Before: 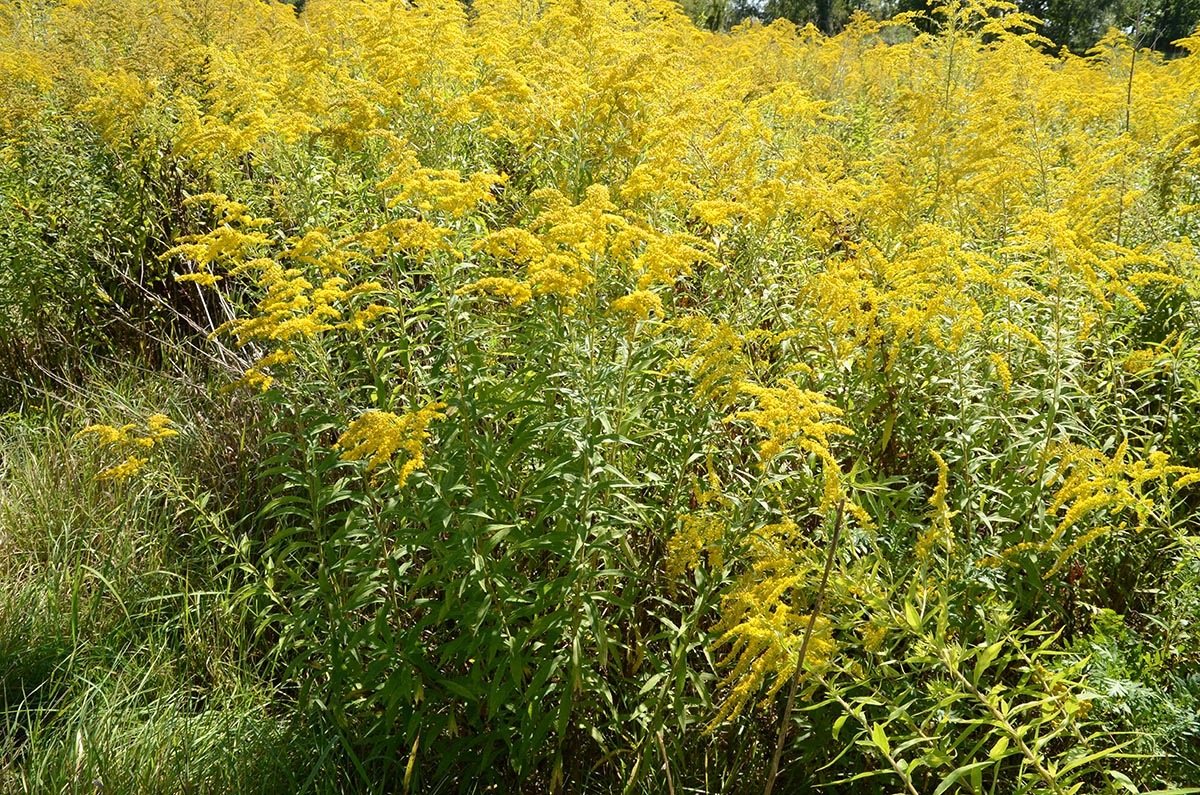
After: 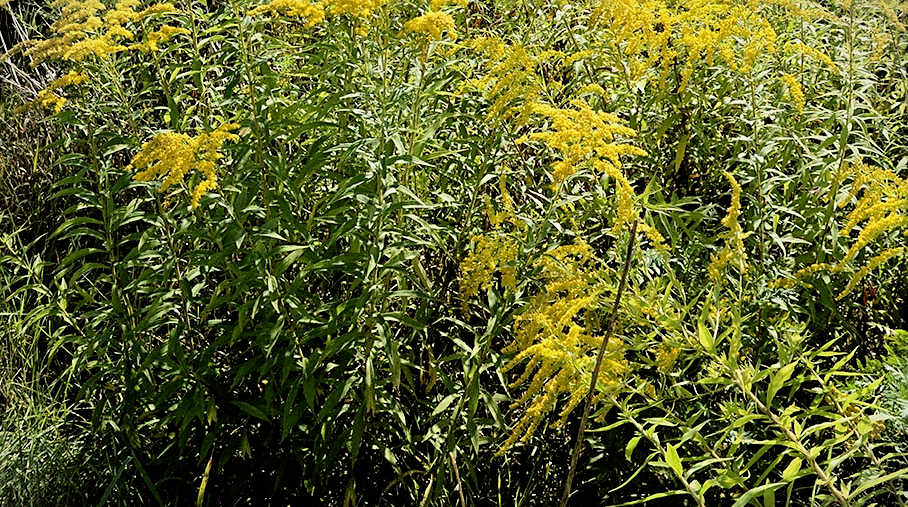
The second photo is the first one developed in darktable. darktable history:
filmic rgb: black relative exposure -3.92 EV, white relative exposure 3.14 EV, hardness 2.87
crop and rotate: left 17.299%, top 35.115%, right 7.015%, bottom 1.024%
vignetting: fall-off start 100%, brightness -0.282, width/height ratio 1.31
sharpen: radius 1.864, amount 0.398, threshold 1.271
